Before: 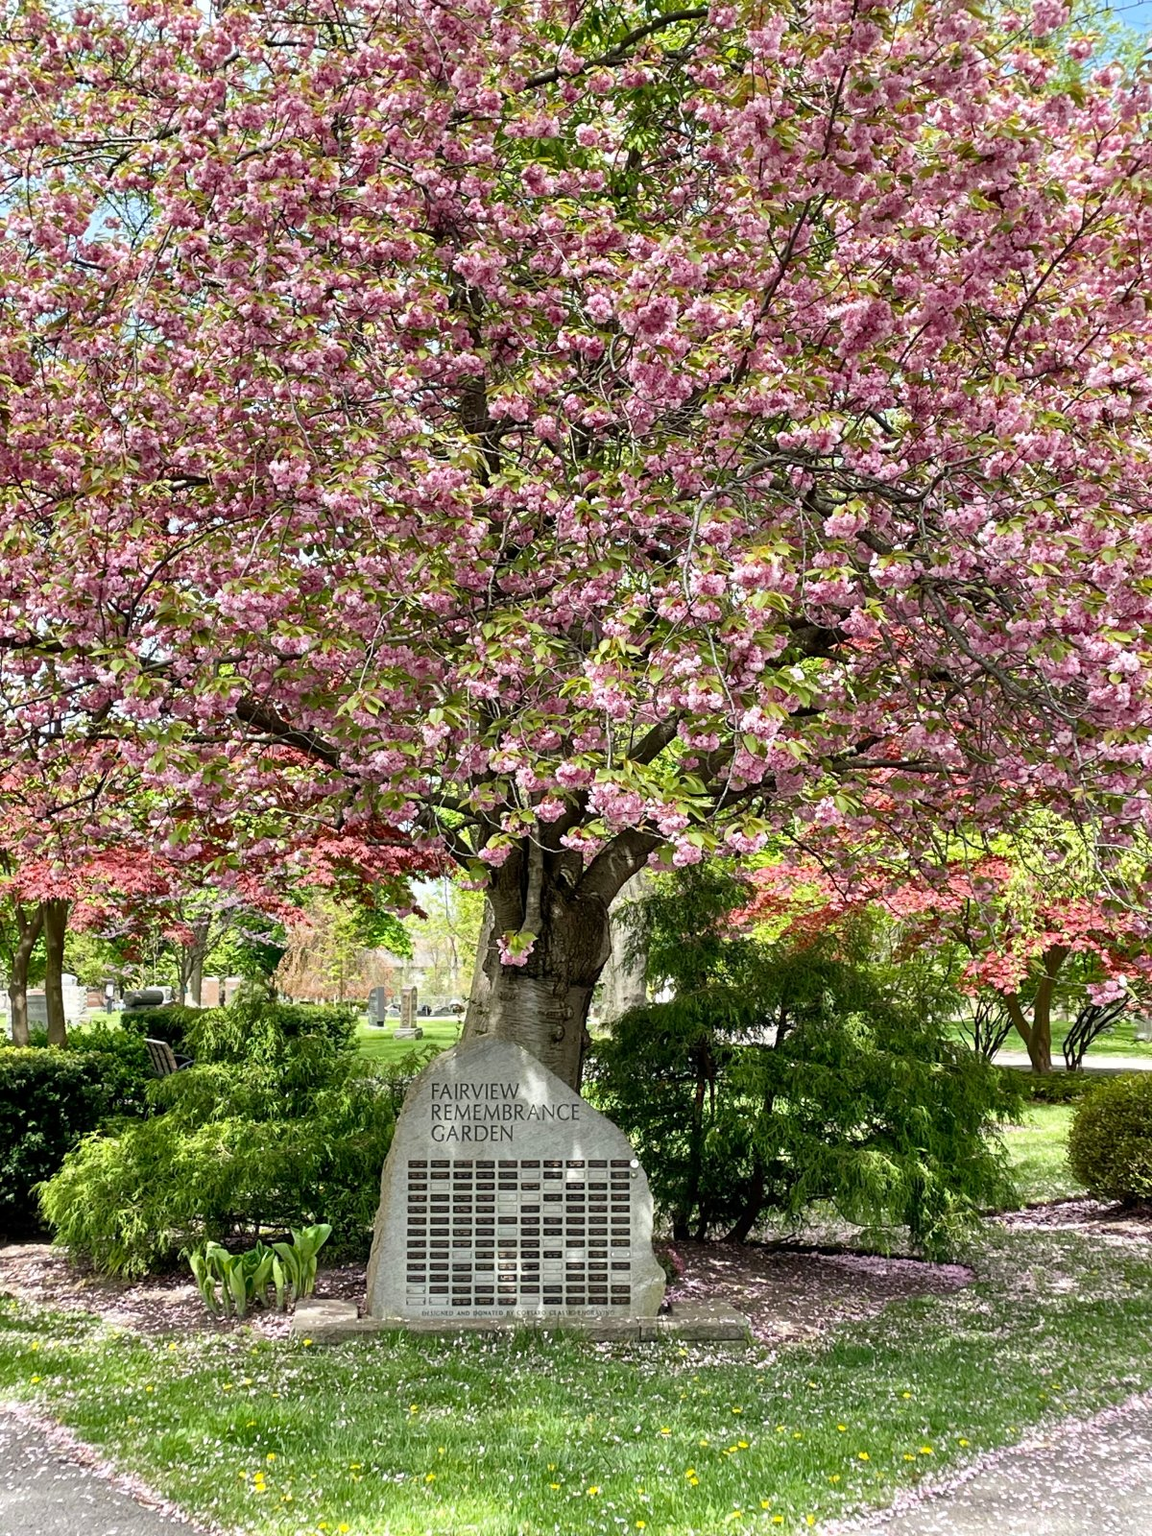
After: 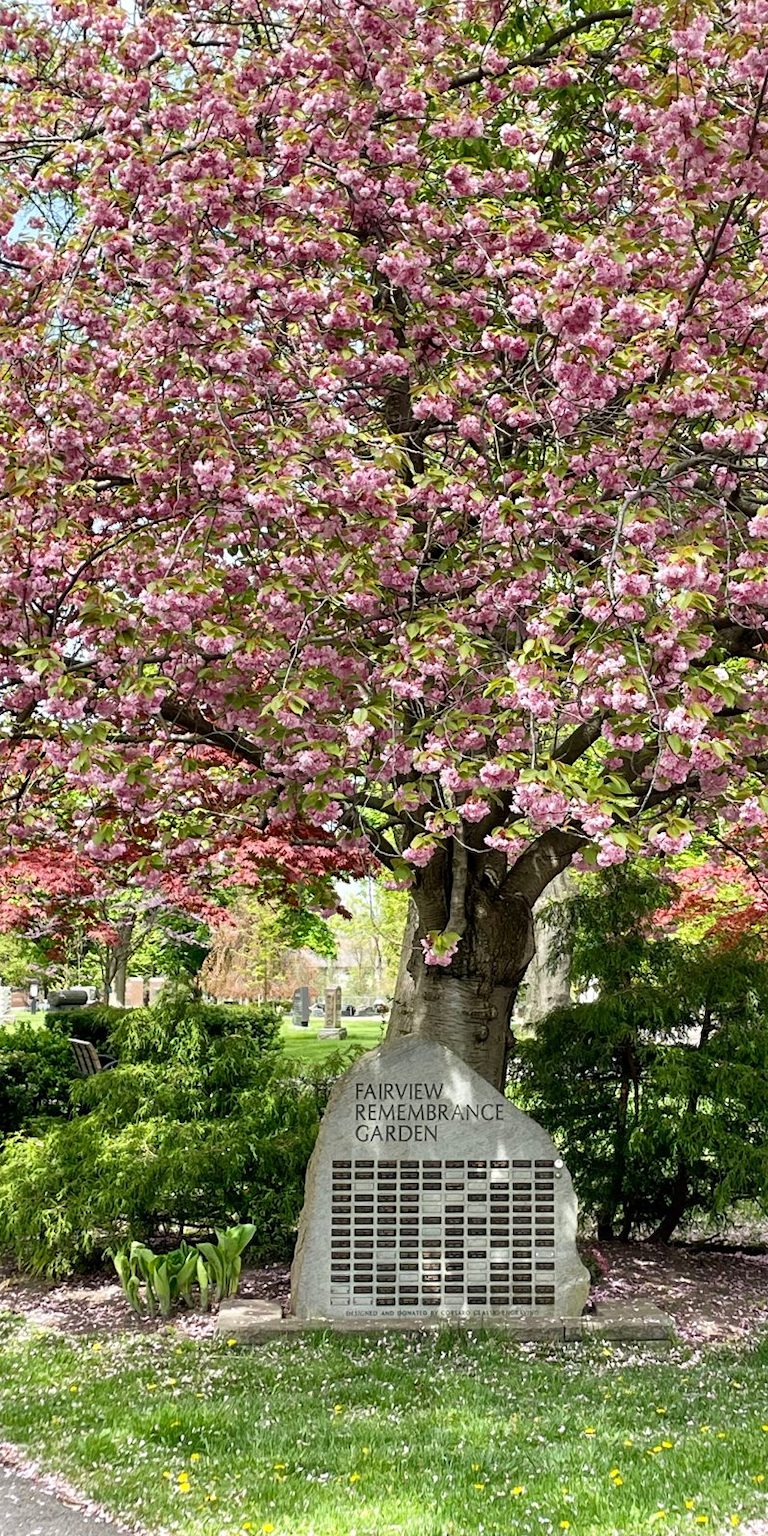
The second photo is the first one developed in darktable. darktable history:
tone equalizer: on, module defaults
crop and rotate: left 6.617%, right 26.717%
